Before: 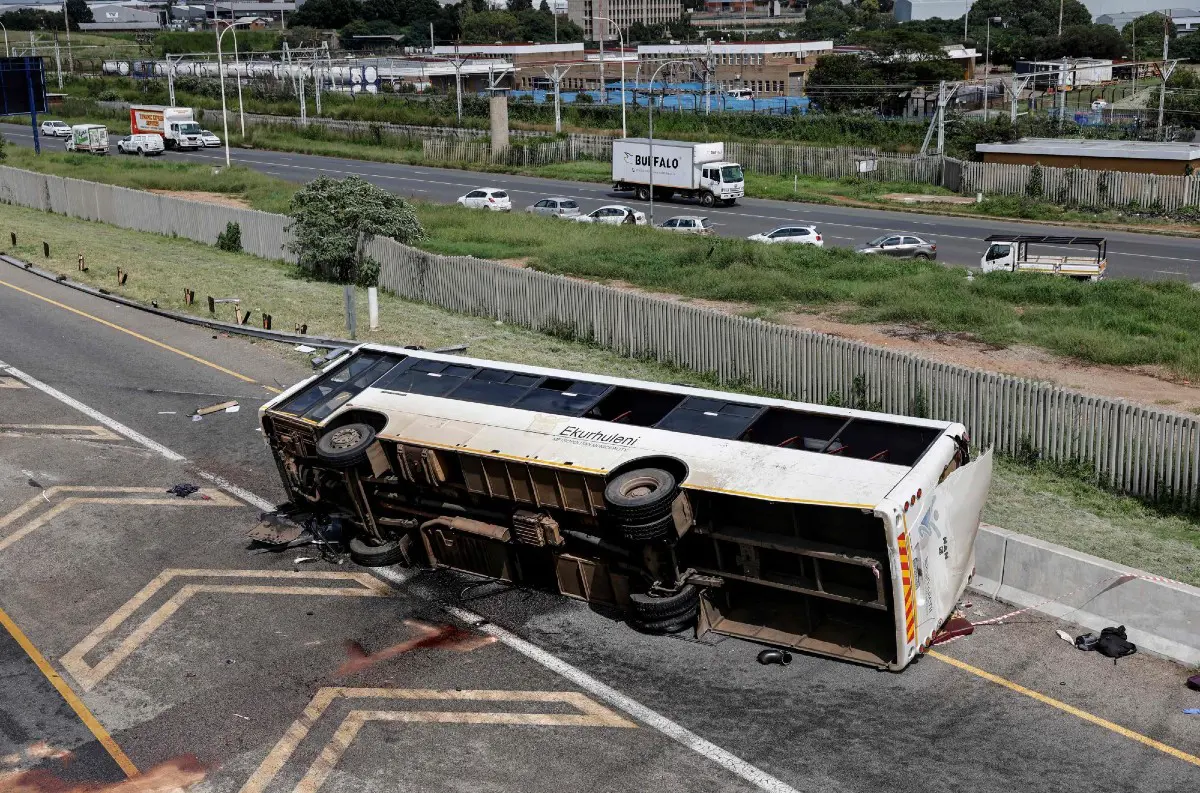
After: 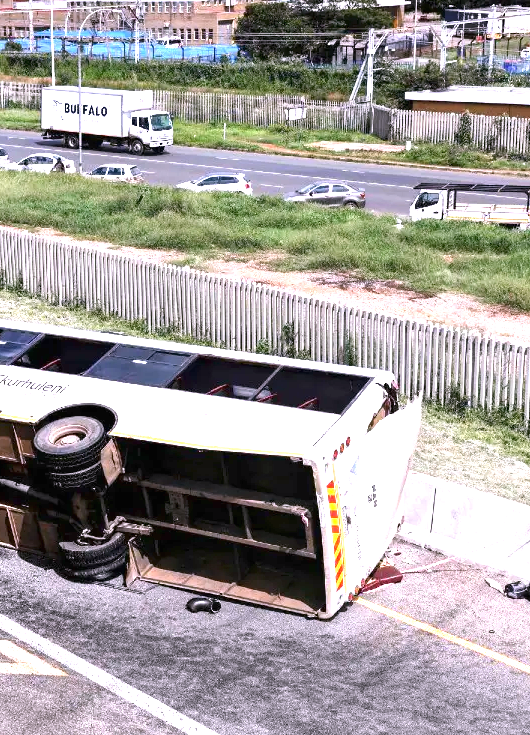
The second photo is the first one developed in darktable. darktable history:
exposure: black level correction 0, exposure 1.7 EV, compensate exposure bias true, compensate highlight preservation false
white balance: red 1.066, blue 1.119
crop: left 47.628%, top 6.643%, right 7.874%
